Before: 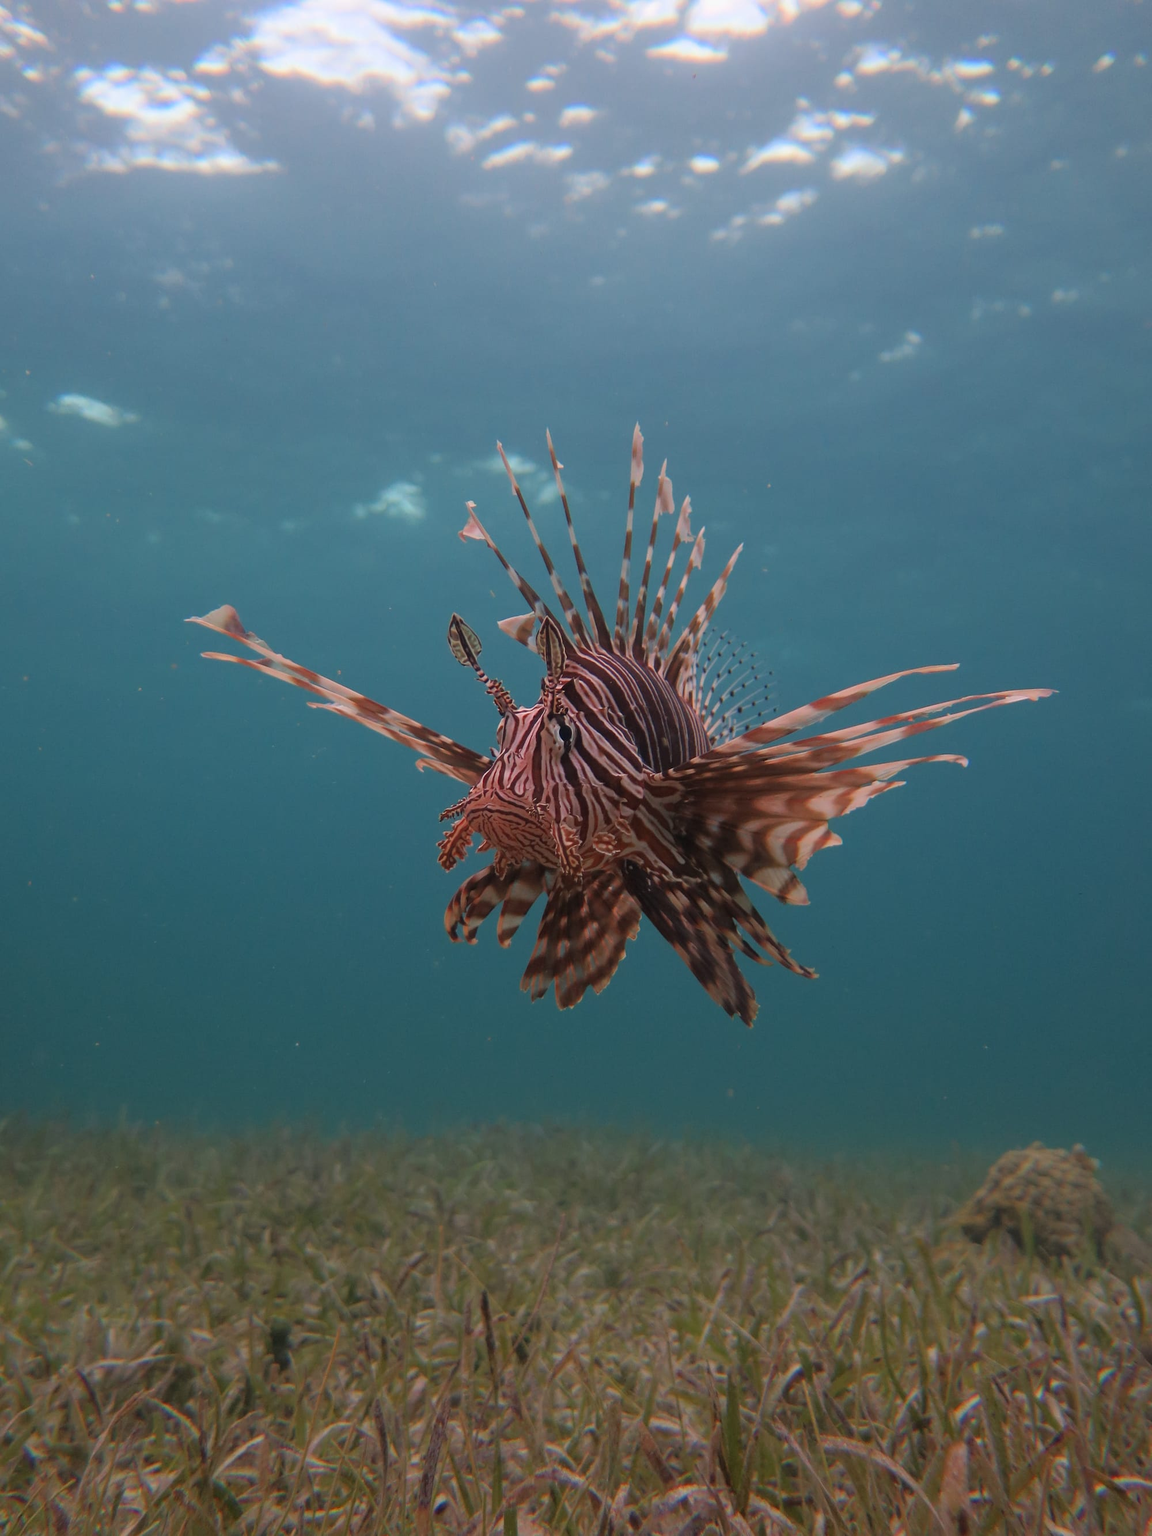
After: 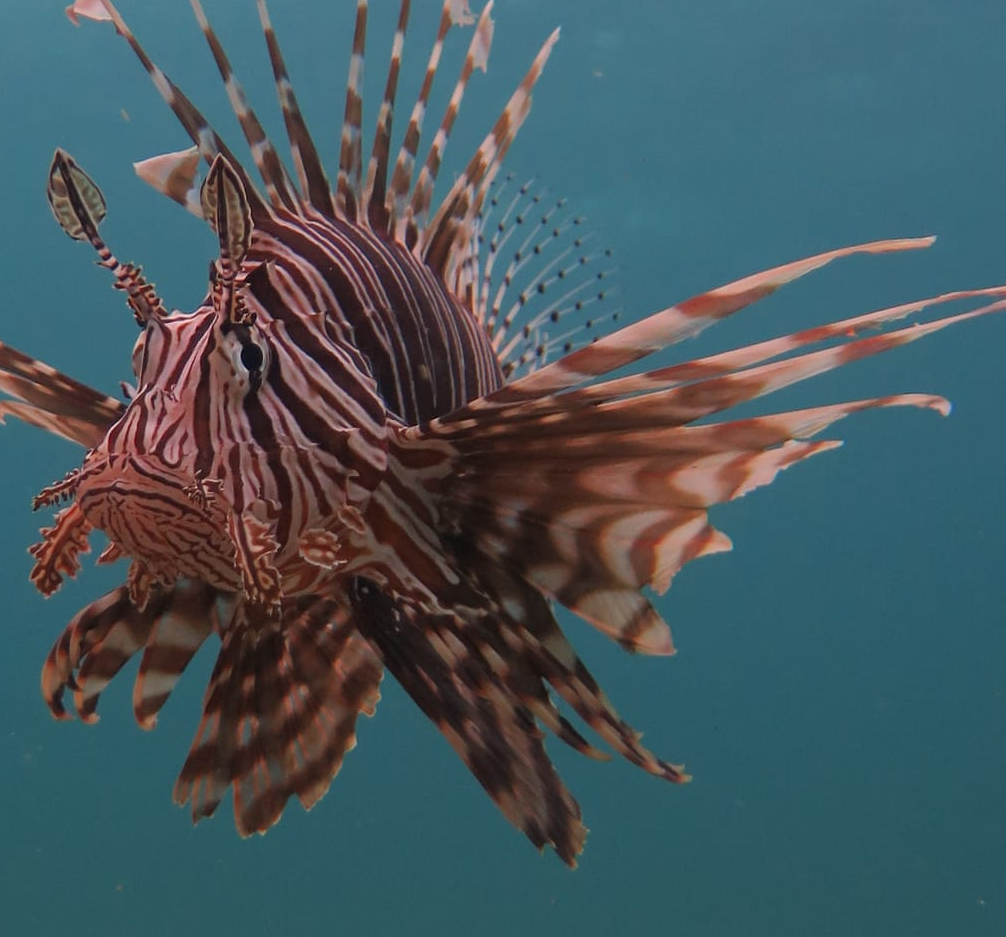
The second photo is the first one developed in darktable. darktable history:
base curve: curves: ch0 [(0, 0) (0.297, 0.298) (1, 1)], preserve colors none
crop: left 36.531%, top 34.351%, right 13.13%, bottom 30.501%
